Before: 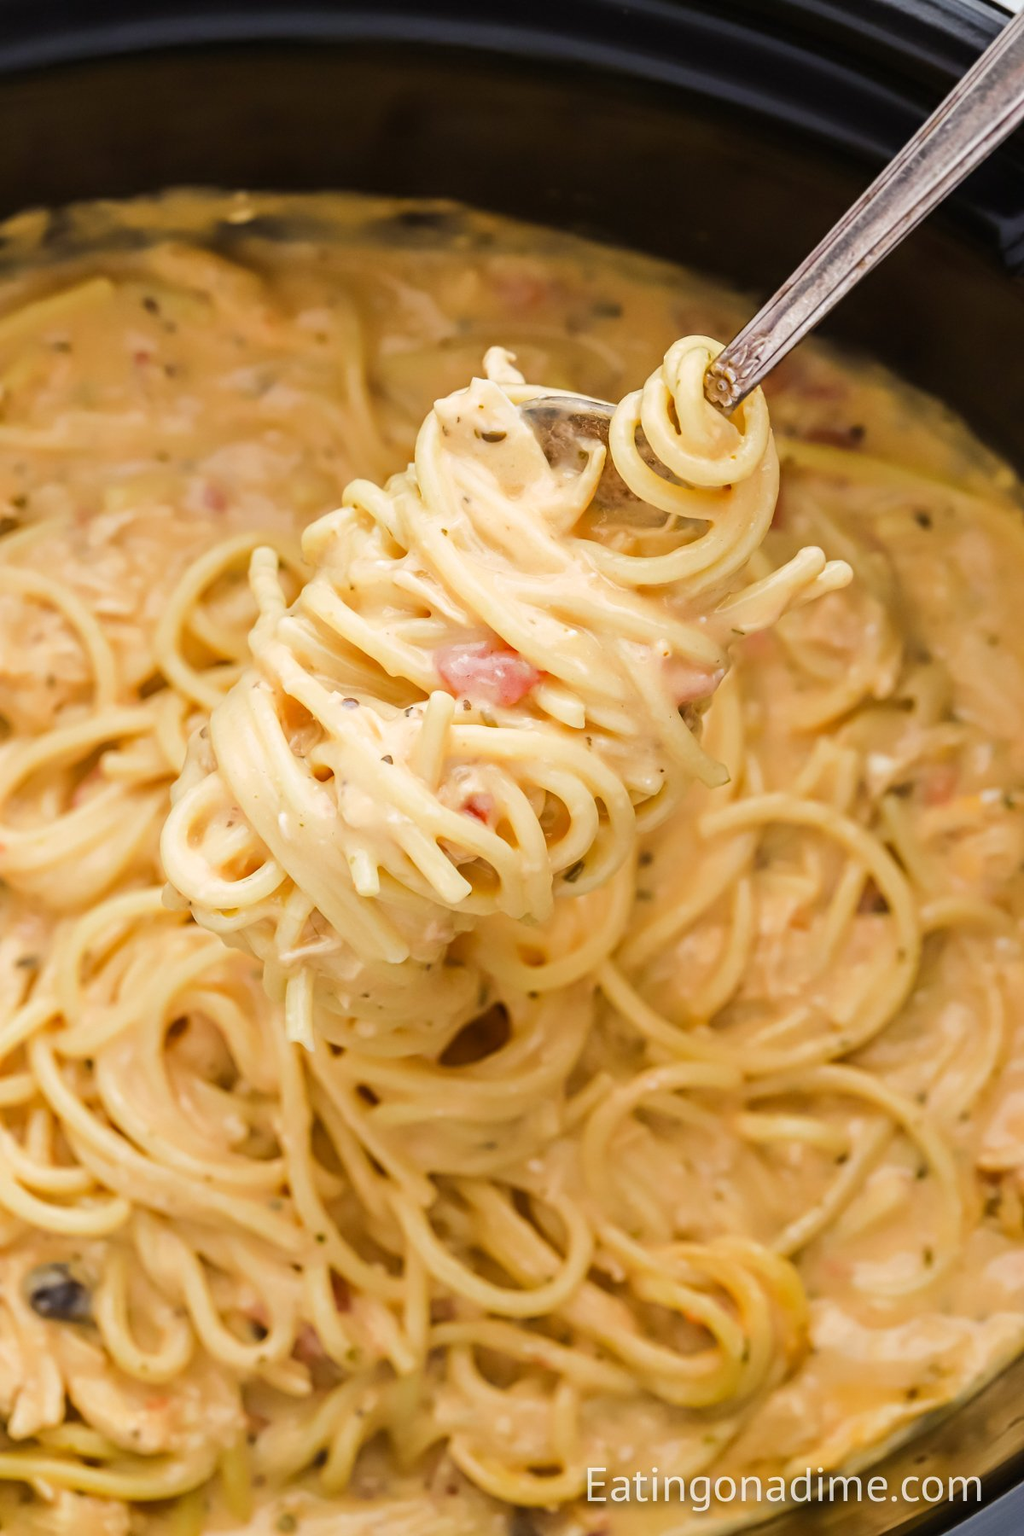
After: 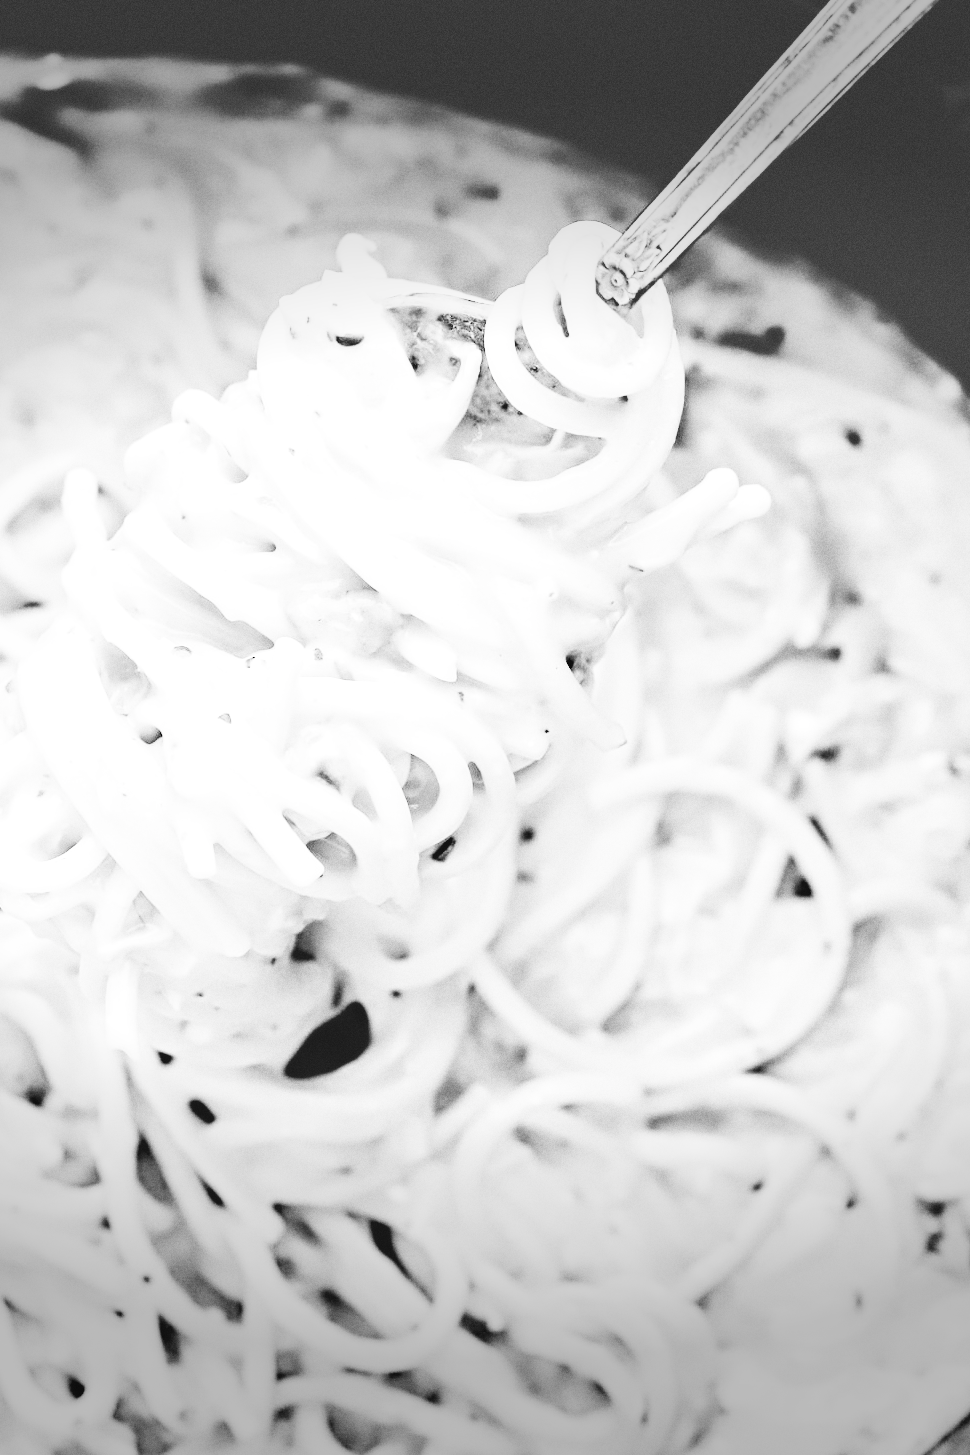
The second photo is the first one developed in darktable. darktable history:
contrast brightness saturation: contrast 0.53, brightness 0.47, saturation -1
tone curve: curves: ch0 [(0, 0) (0.003, 0.334) (0.011, 0.338) (0.025, 0.338) (0.044, 0.338) (0.069, 0.339) (0.1, 0.342) (0.136, 0.343) (0.177, 0.349) (0.224, 0.36) (0.277, 0.385) (0.335, 0.42) (0.399, 0.465) (0.468, 0.535) (0.543, 0.632) (0.623, 0.73) (0.709, 0.814) (0.801, 0.879) (0.898, 0.935) (1, 1)], preserve colors none
shadows and highlights: soften with gaussian
crop: left 19.159%, top 9.58%, bottom 9.58%
vignetting: fall-off start 79.43%, saturation -0.649, width/height ratio 1.327, unbound false
color correction: saturation 0.98
grain: on, module defaults
exposure: black level correction 0, exposure 0.5 EV, compensate exposure bias true, compensate highlight preservation false
